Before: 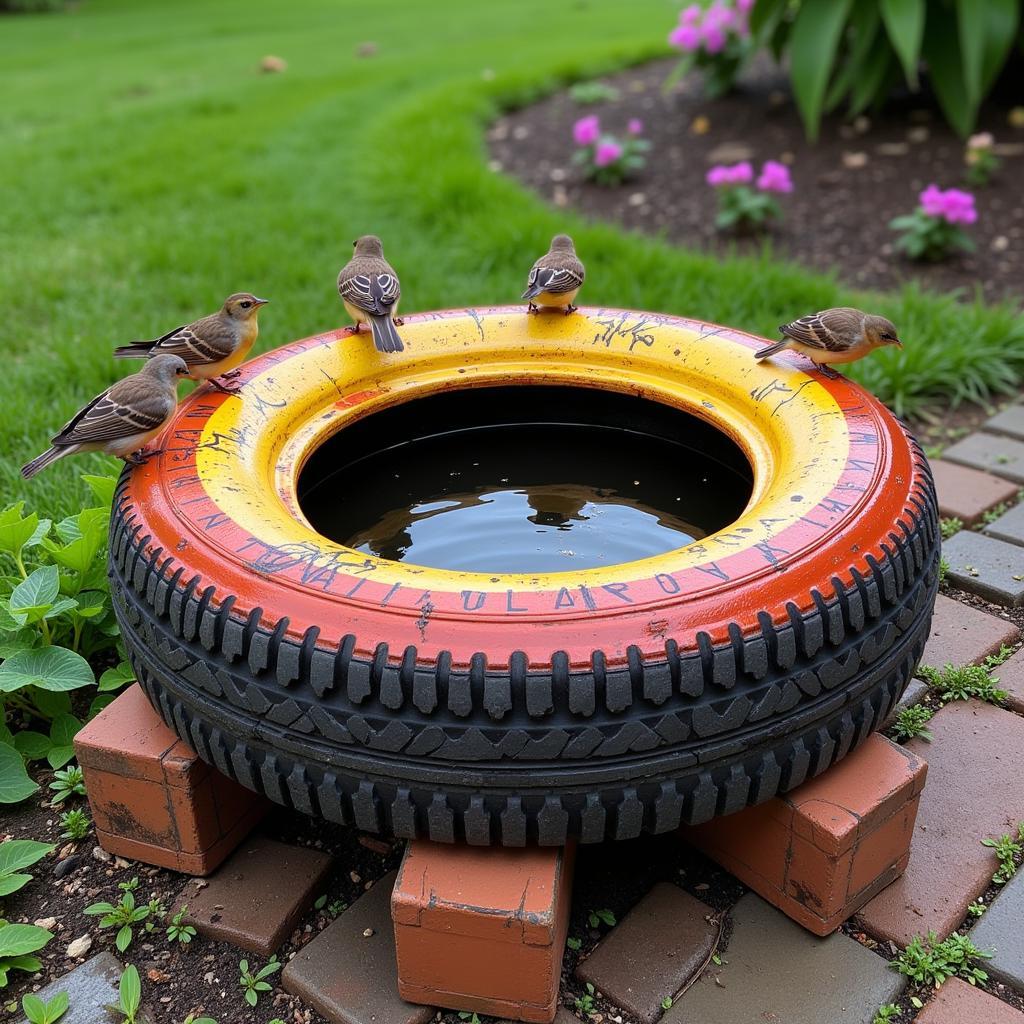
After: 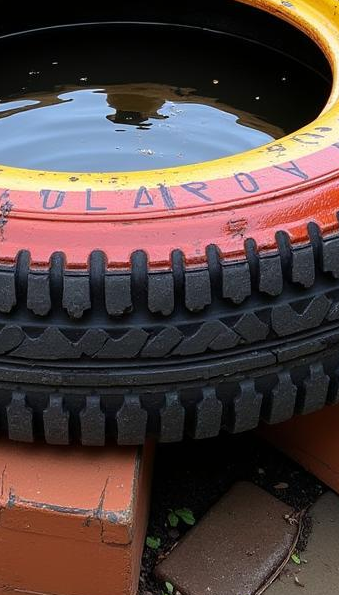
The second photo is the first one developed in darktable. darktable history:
crop: left 41.12%, top 39.166%, right 25.73%, bottom 2.692%
